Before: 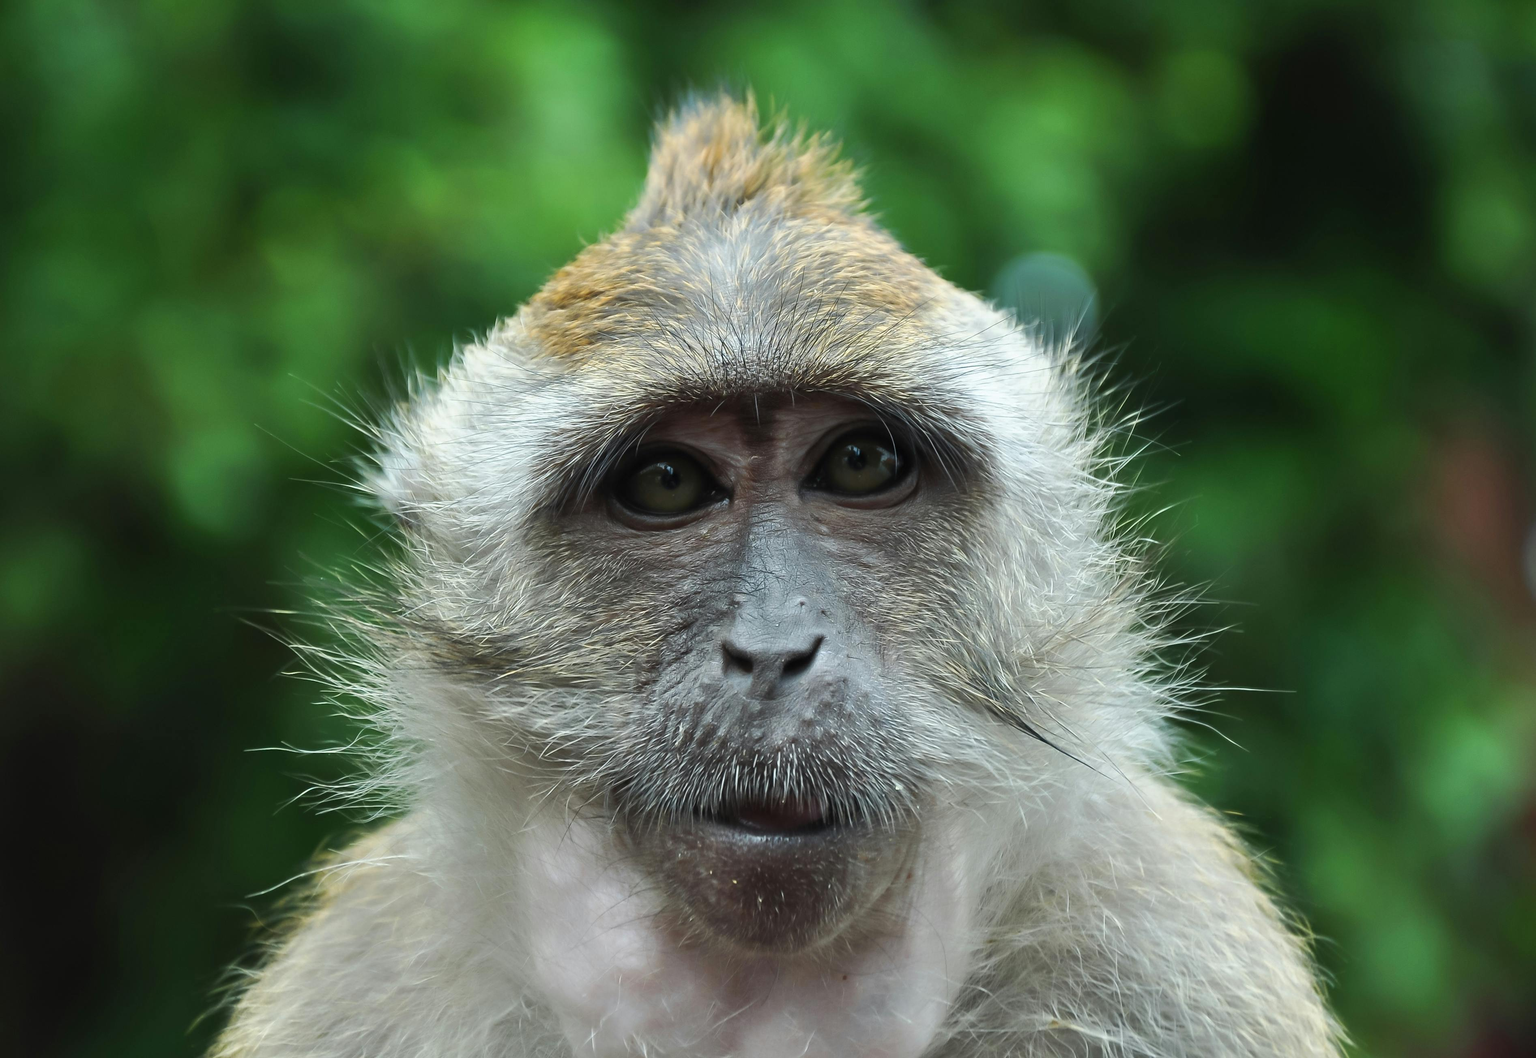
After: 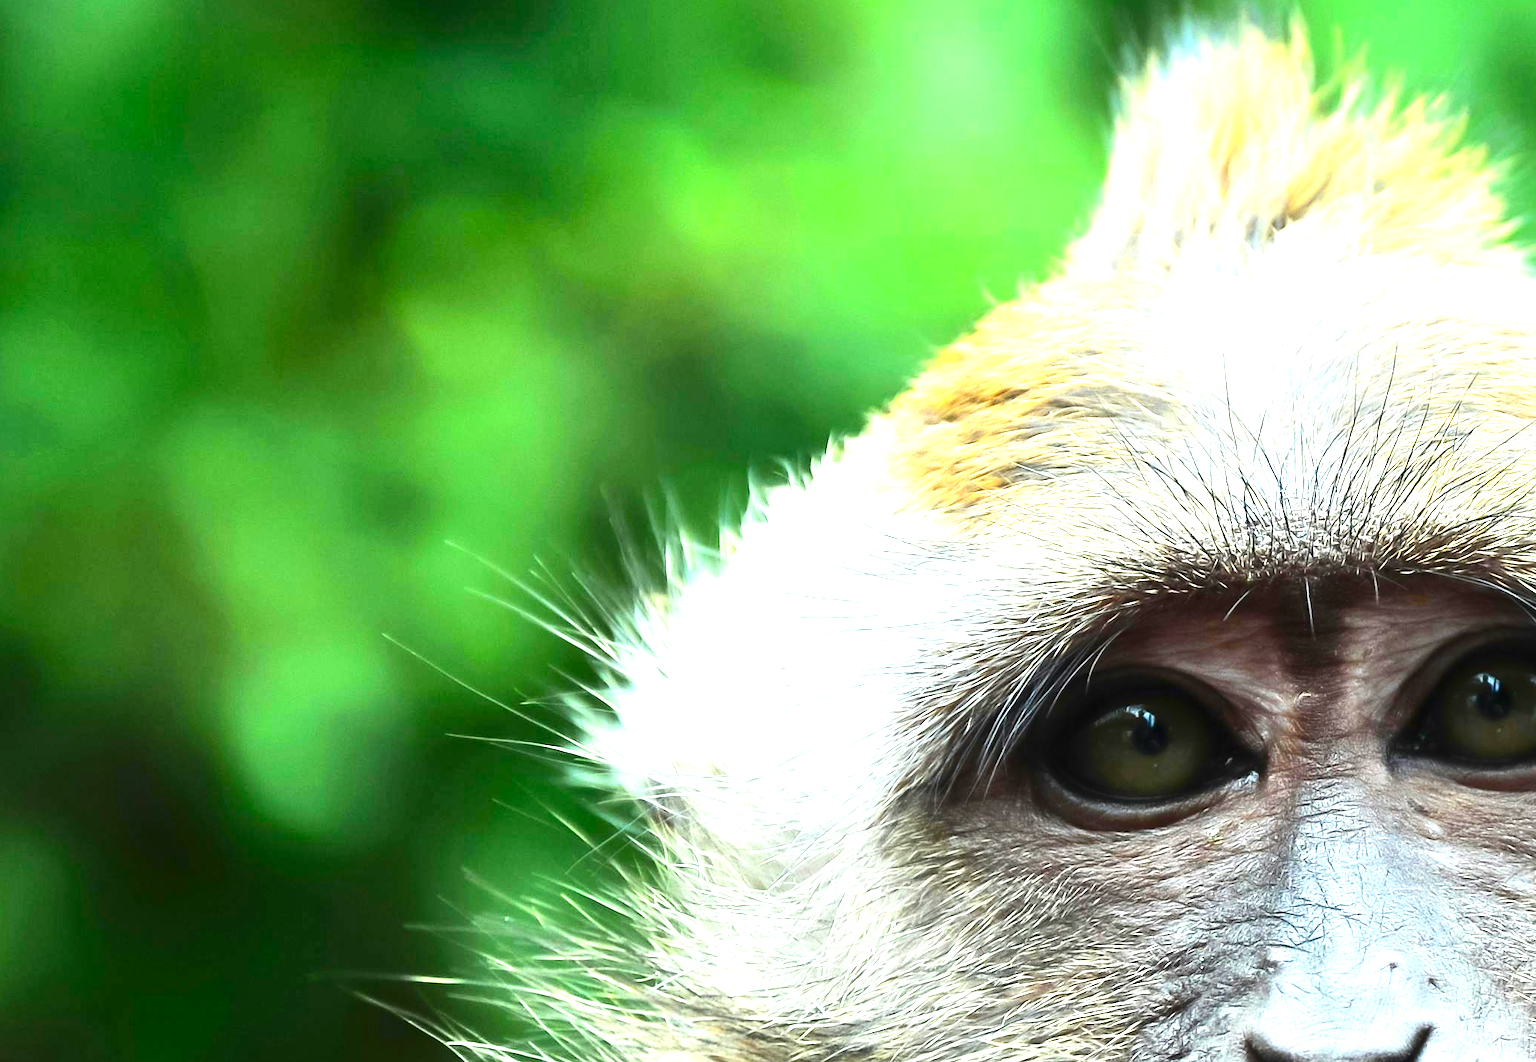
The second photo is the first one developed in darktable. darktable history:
base curve: curves: ch0 [(0, 0) (0.297, 0.298) (1, 1)], preserve colors none
crop and rotate: left 3.068%, top 7.651%, right 42.716%, bottom 37.886%
exposure: black level correction 0, exposure 1.748 EV, compensate highlight preservation false
contrast brightness saturation: contrast 0.209, brightness -0.101, saturation 0.213
